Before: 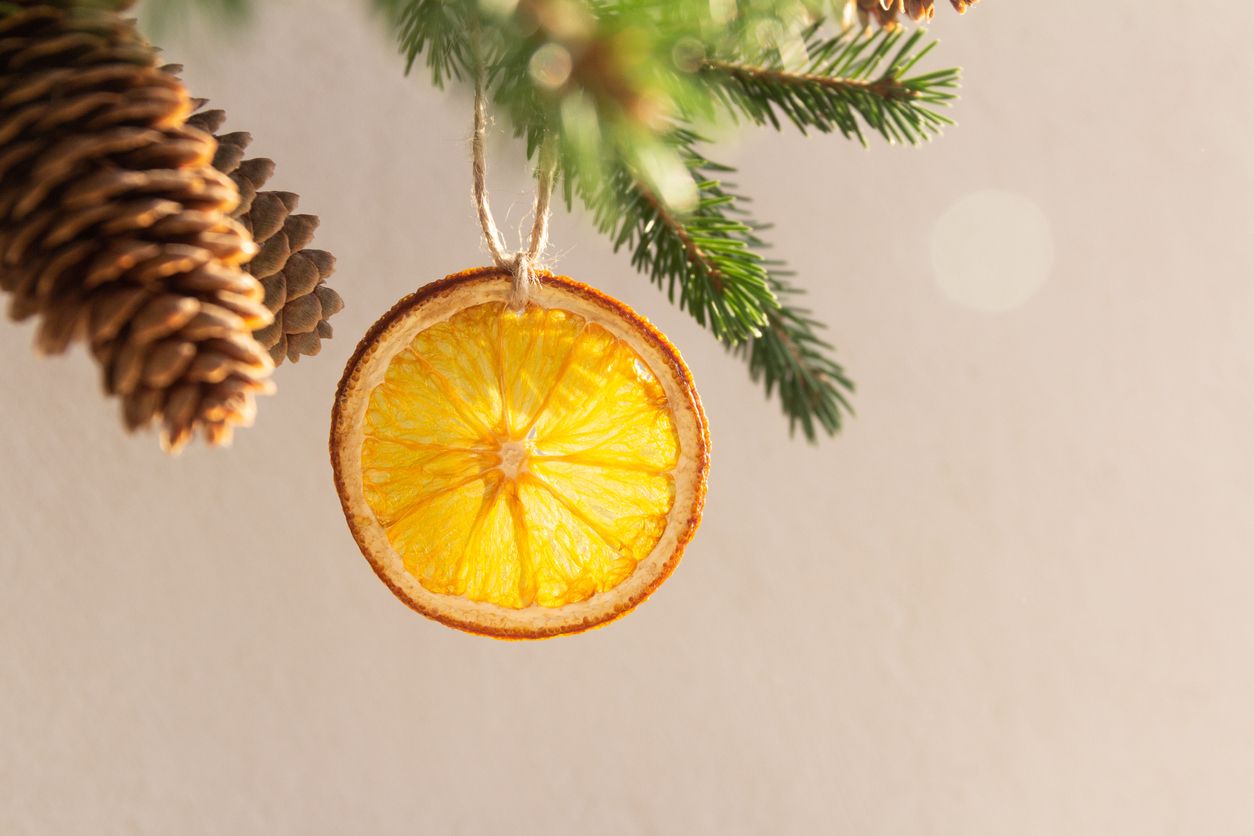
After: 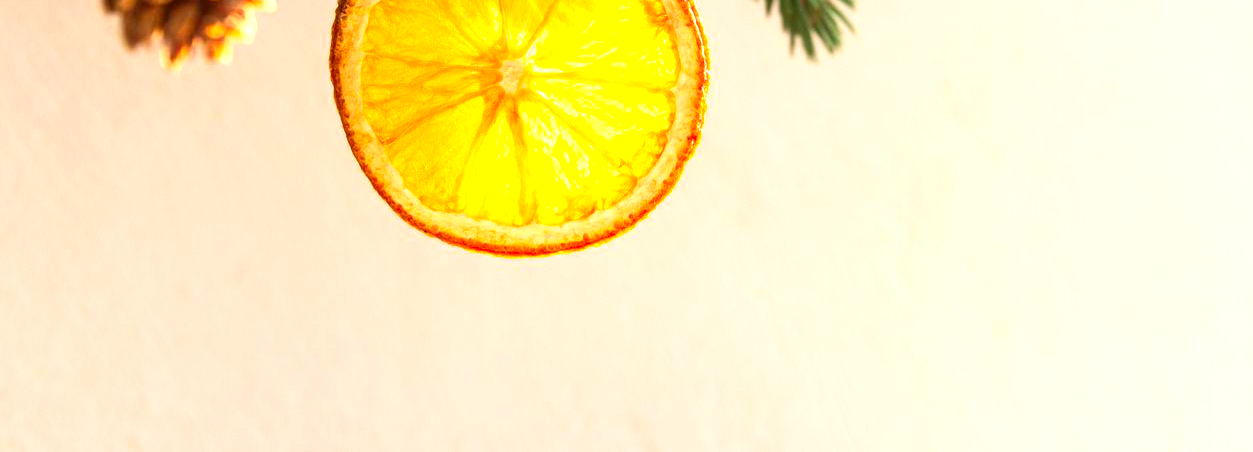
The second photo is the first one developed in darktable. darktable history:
shadows and highlights: radius 122.32, shadows 21.45, white point adjustment -9.72, highlights -14.61, soften with gaussian
exposure: black level correction 0, exposure 1.168 EV, compensate highlight preservation false
crop and rotate: top 45.901%, right 0.022%
contrast brightness saturation: contrast 0.094, saturation 0.27
